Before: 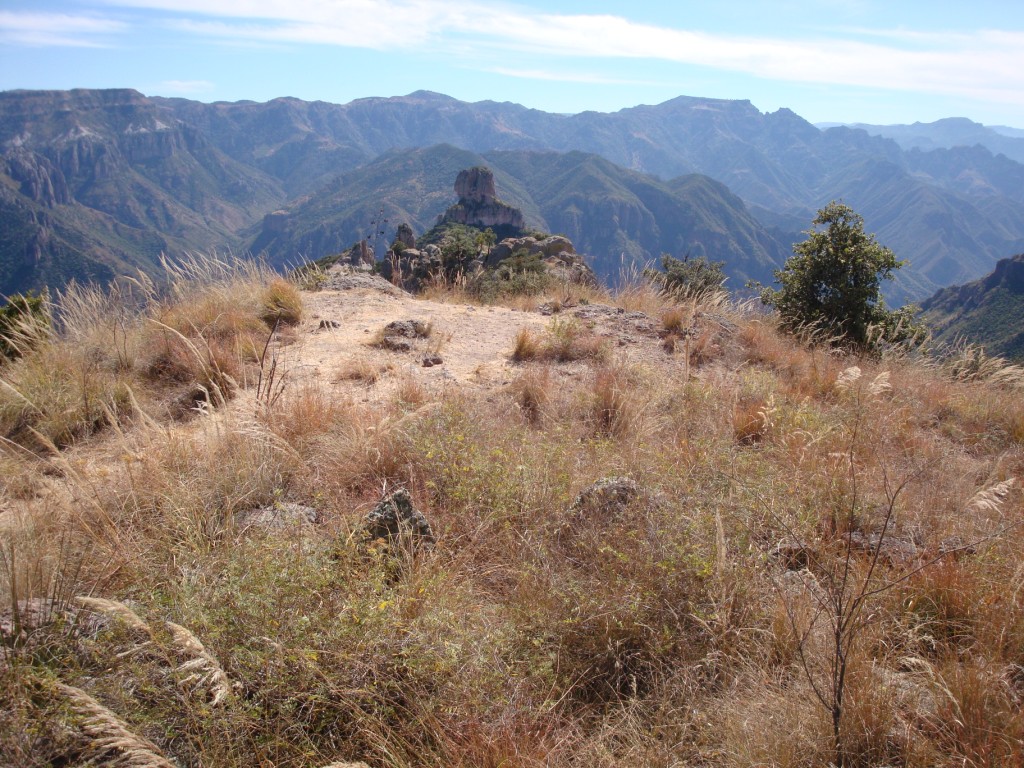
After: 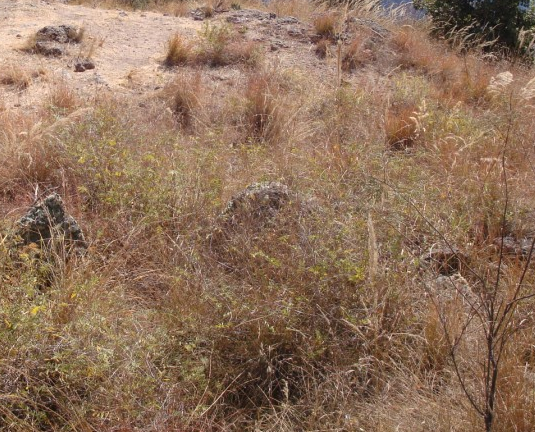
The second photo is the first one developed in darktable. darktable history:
crop: left 34.017%, top 38.536%, right 13.685%, bottom 5.151%
